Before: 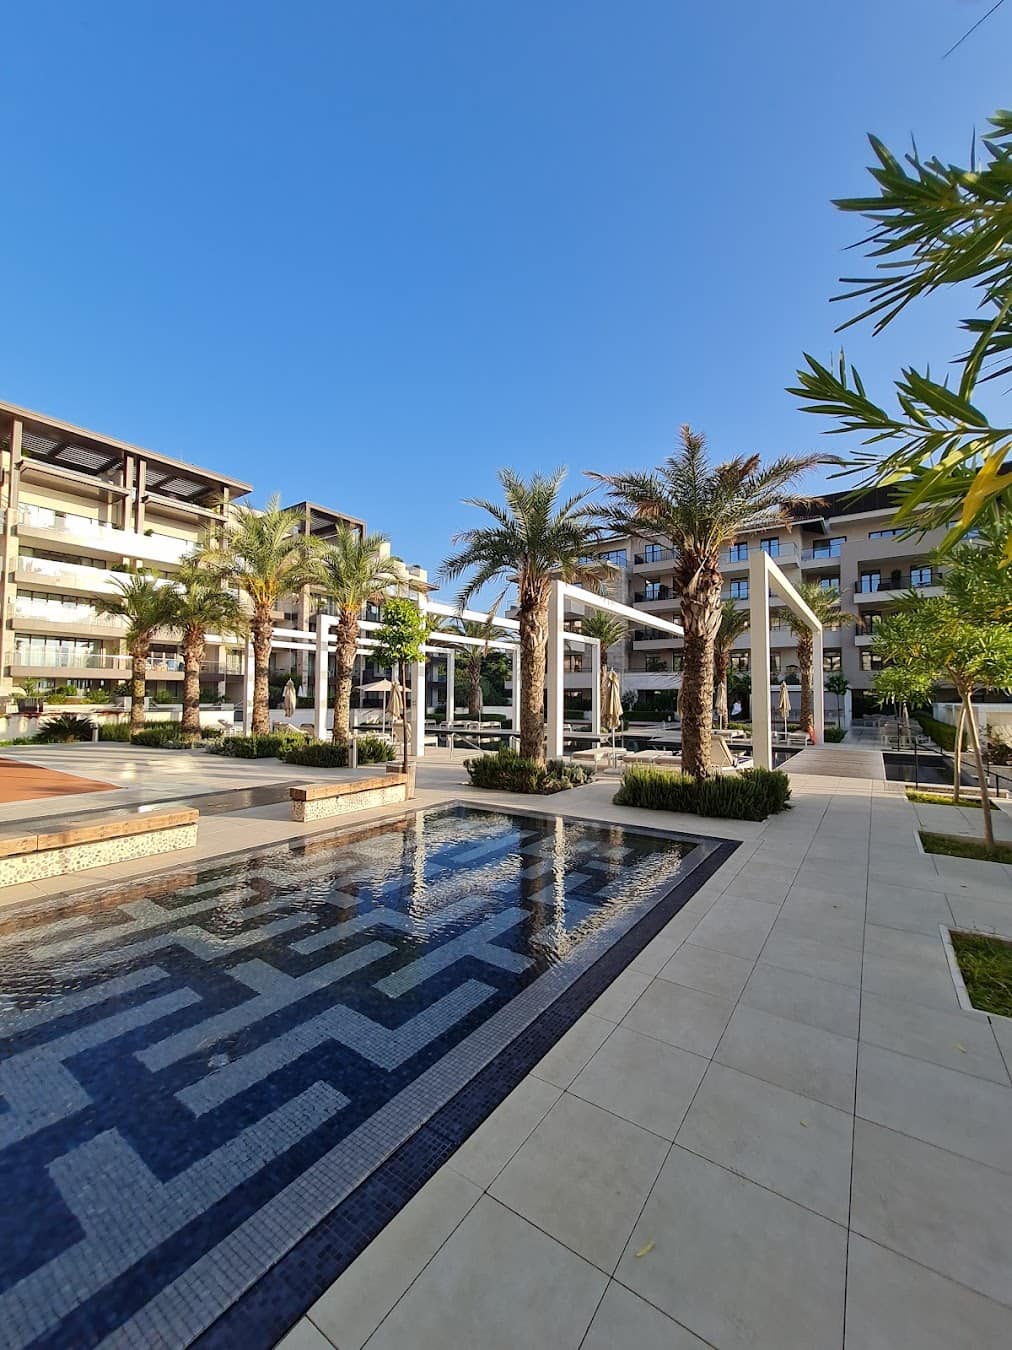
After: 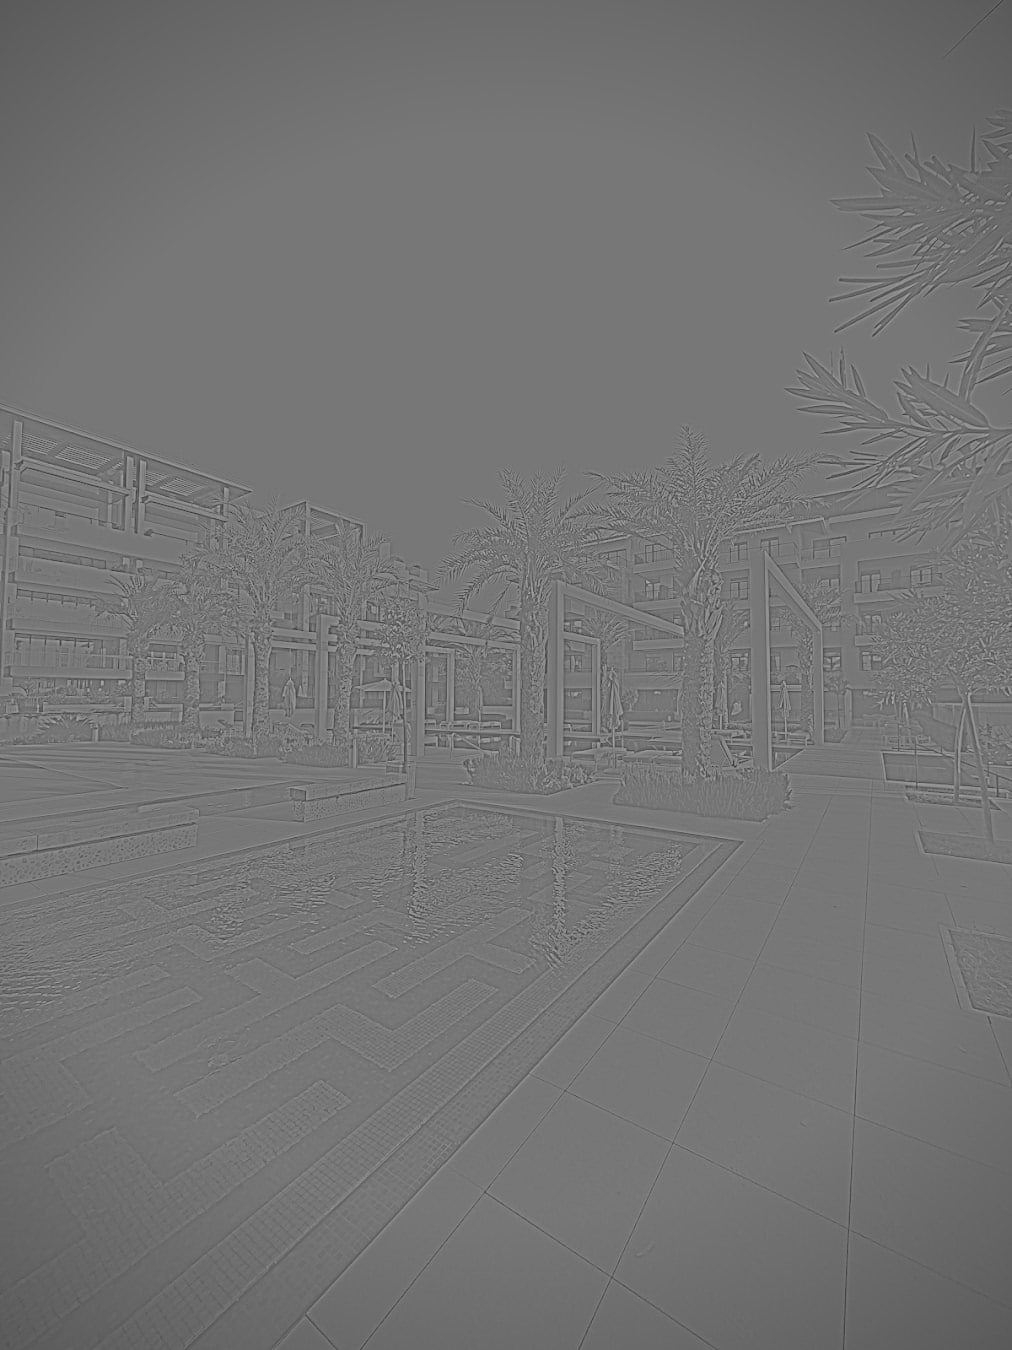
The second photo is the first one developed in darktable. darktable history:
highpass: sharpness 5.84%, contrast boost 8.44%
filmic rgb: black relative exposure -7.32 EV, white relative exposure 5.09 EV, hardness 3.2
vignetting: on, module defaults
local contrast: on, module defaults
